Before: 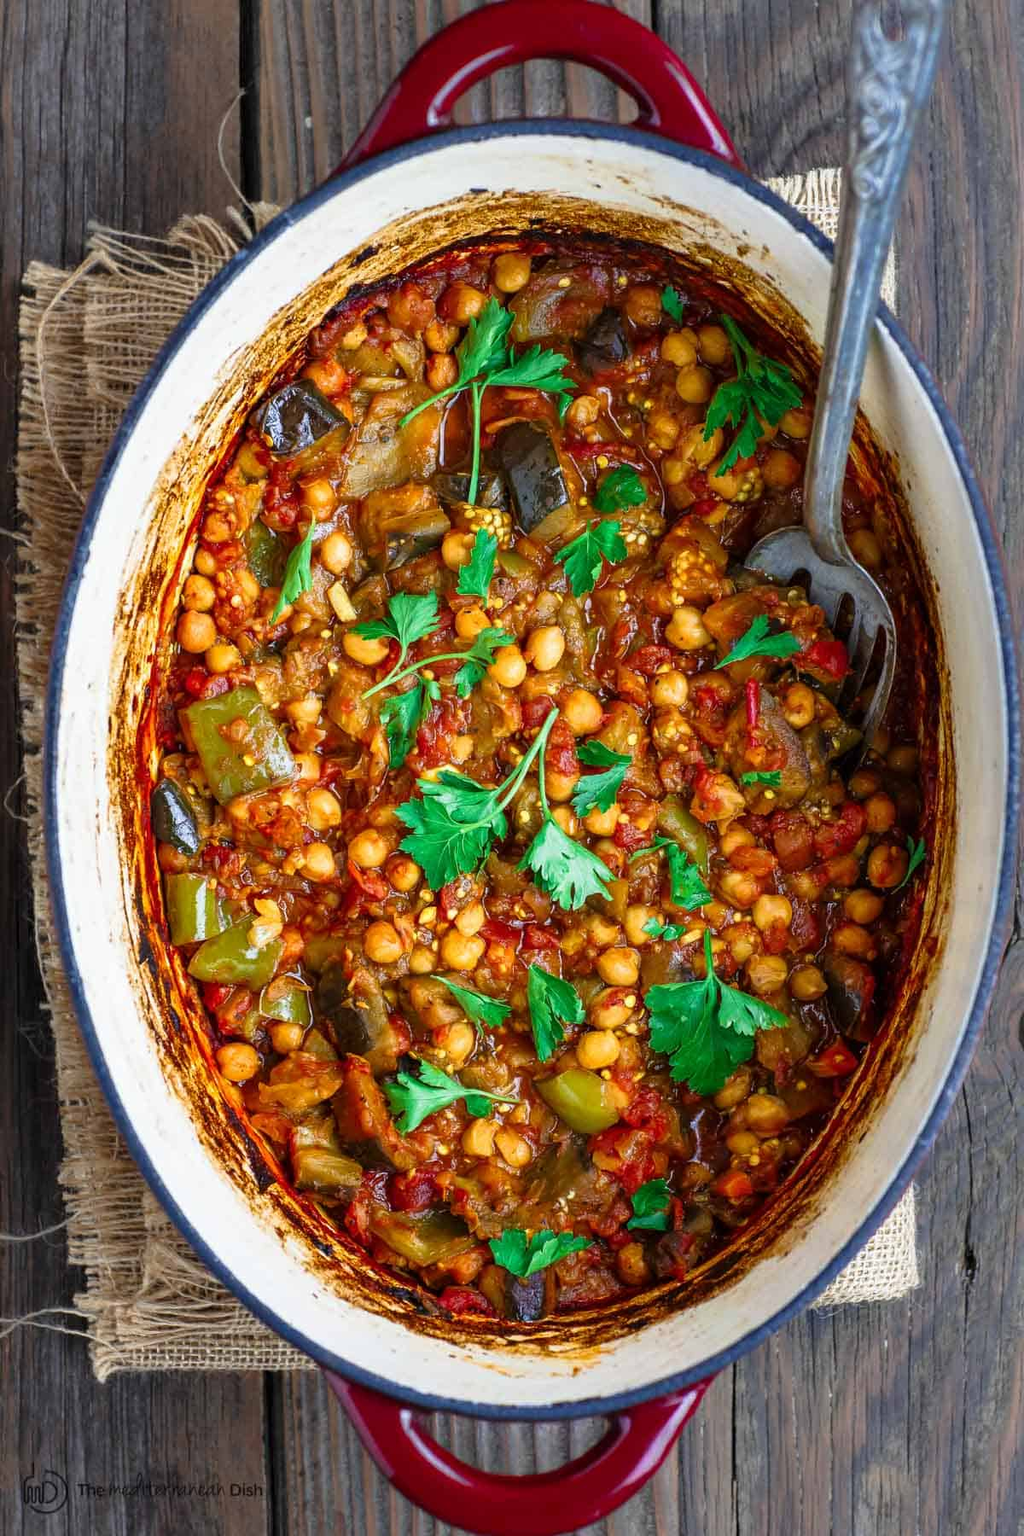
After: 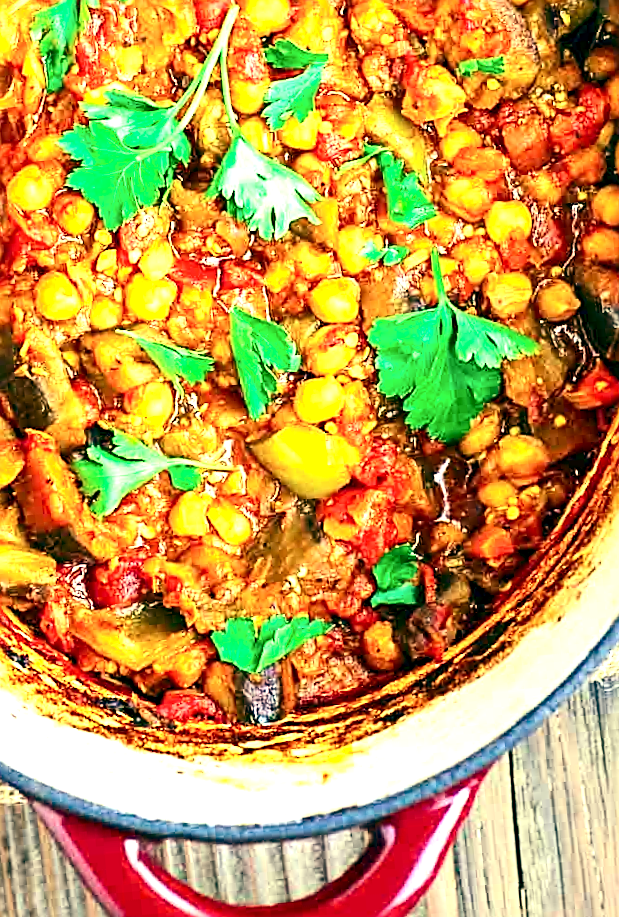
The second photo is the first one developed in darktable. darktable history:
rotate and perspective: rotation -4.98°, automatic cropping off
color balance: mode lift, gamma, gain (sRGB), lift [1, 0.69, 1, 1], gamma [1, 1.482, 1, 1], gain [1, 1, 1, 0.802]
exposure: exposure 2.04 EV, compensate highlight preservation false
sharpen: radius 2.817, amount 0.715
contrast brightness saturation: contrast 0.22
crop: left 35.976%, top 45.819%, right 18.162%, bottom 5.807%
